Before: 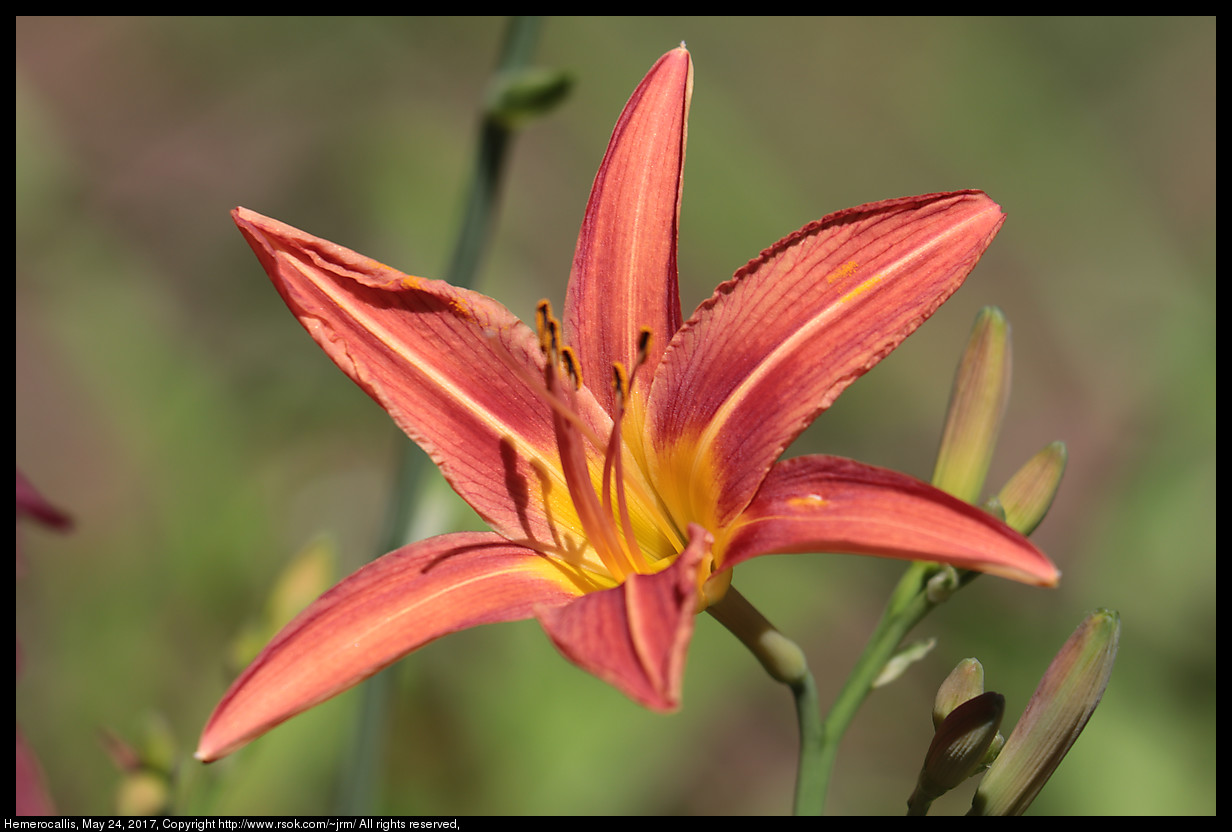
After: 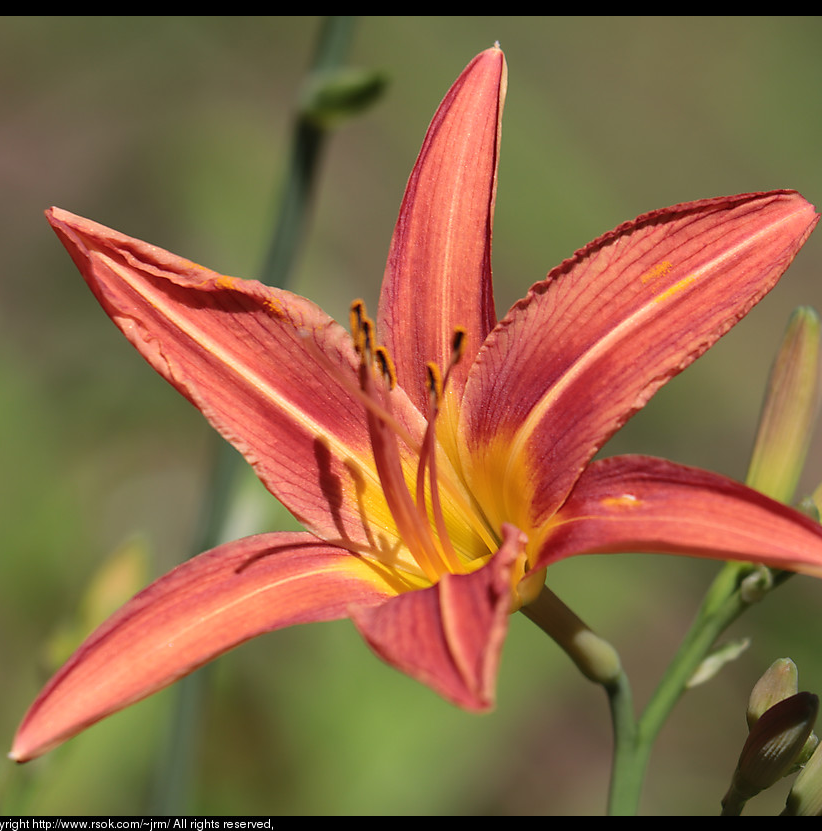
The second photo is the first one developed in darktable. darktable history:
crop and rotate: left 15.147%, right 18.11%
